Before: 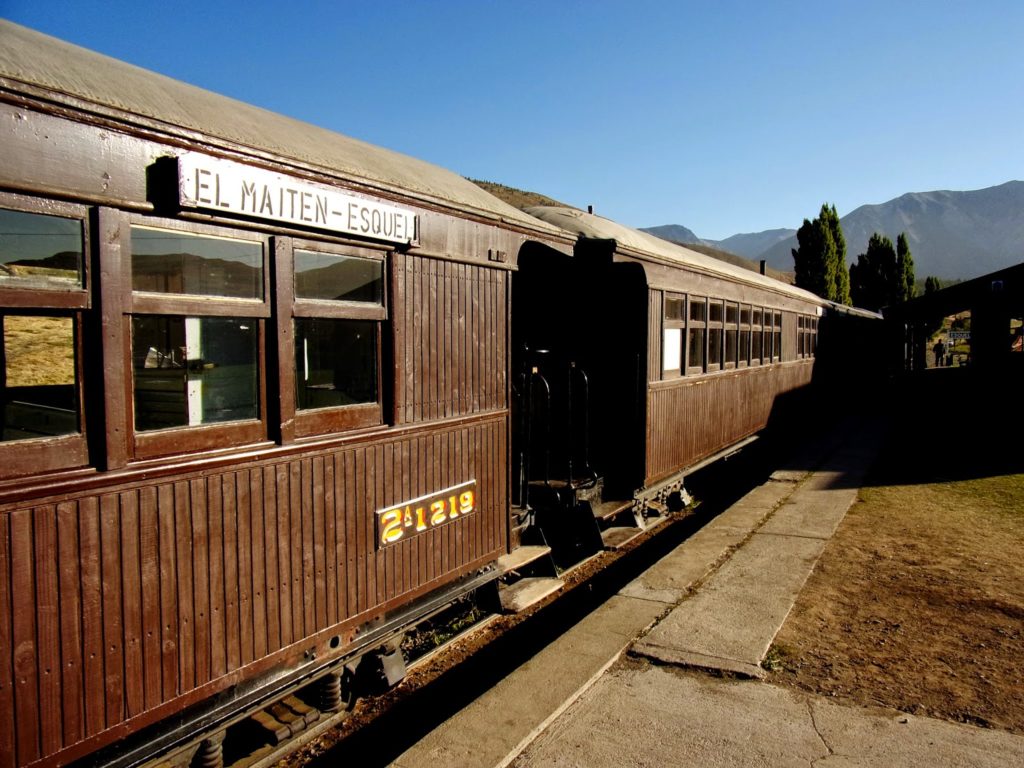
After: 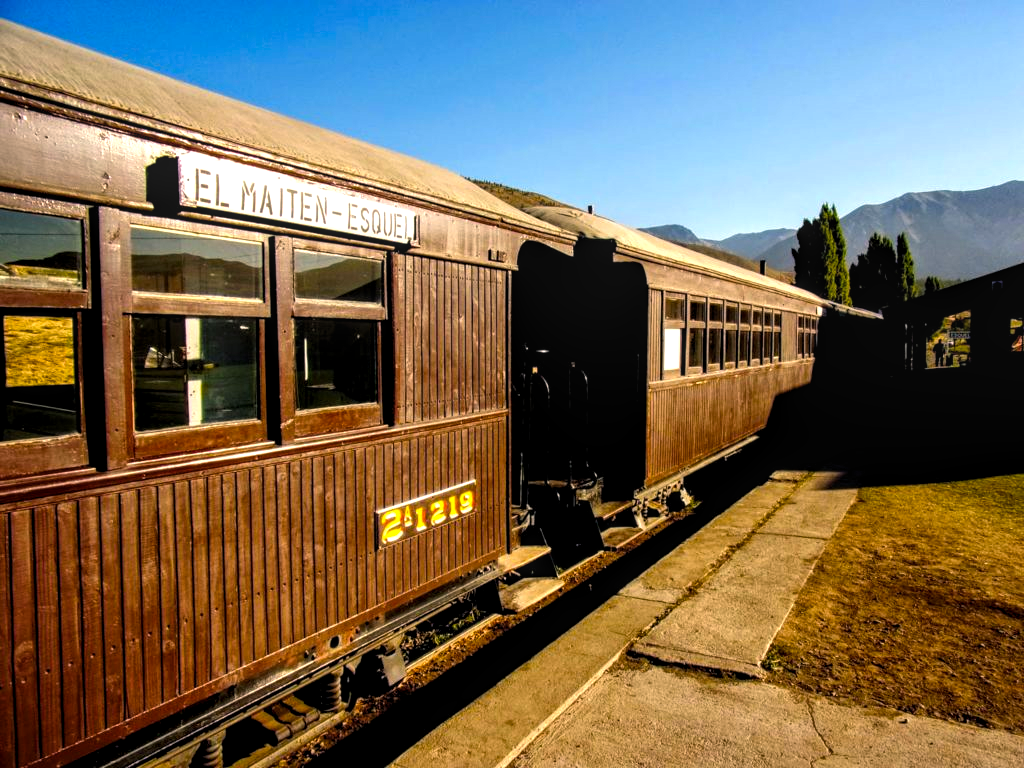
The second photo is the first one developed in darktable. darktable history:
levels: black 0.076%, levels [0.016, 0.484, 0.953]
local contrast: on, module defaults
color balance rgb: highlights gain › chroma 3.087%, highlights gain › hue 60.13°, perceptual saturation grading › global saturation 19.862%, perceptual brilliance grading › highlights 10.126%, perceptual brilliance grading › mid-tones 5.201%, global vibrance 25.16%
